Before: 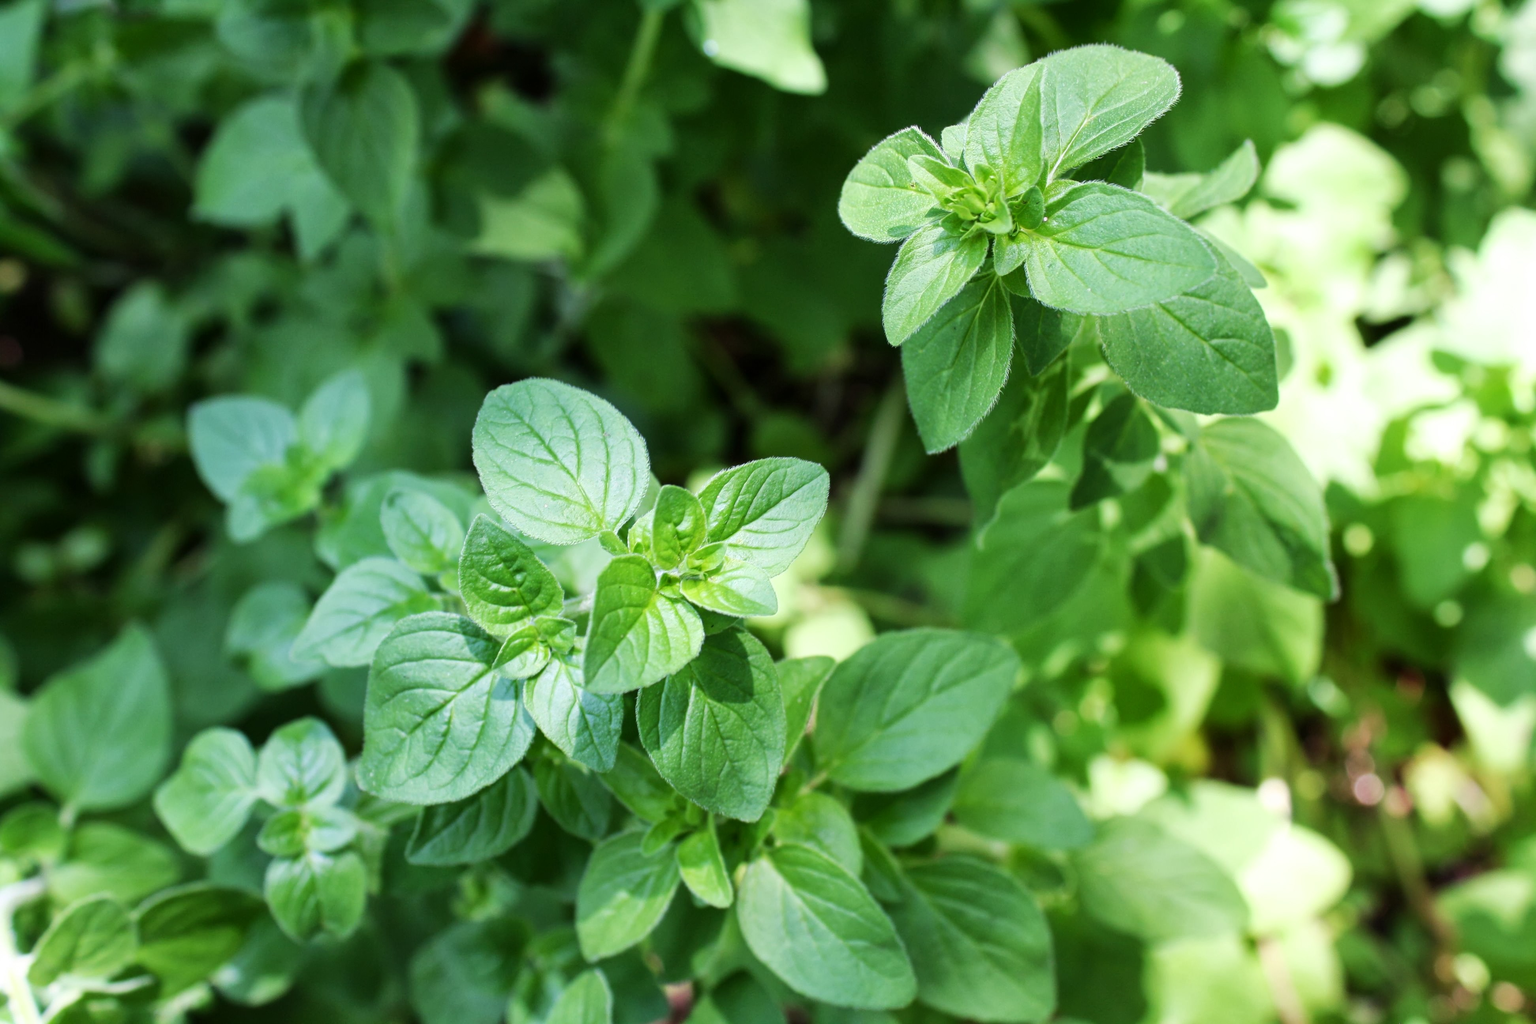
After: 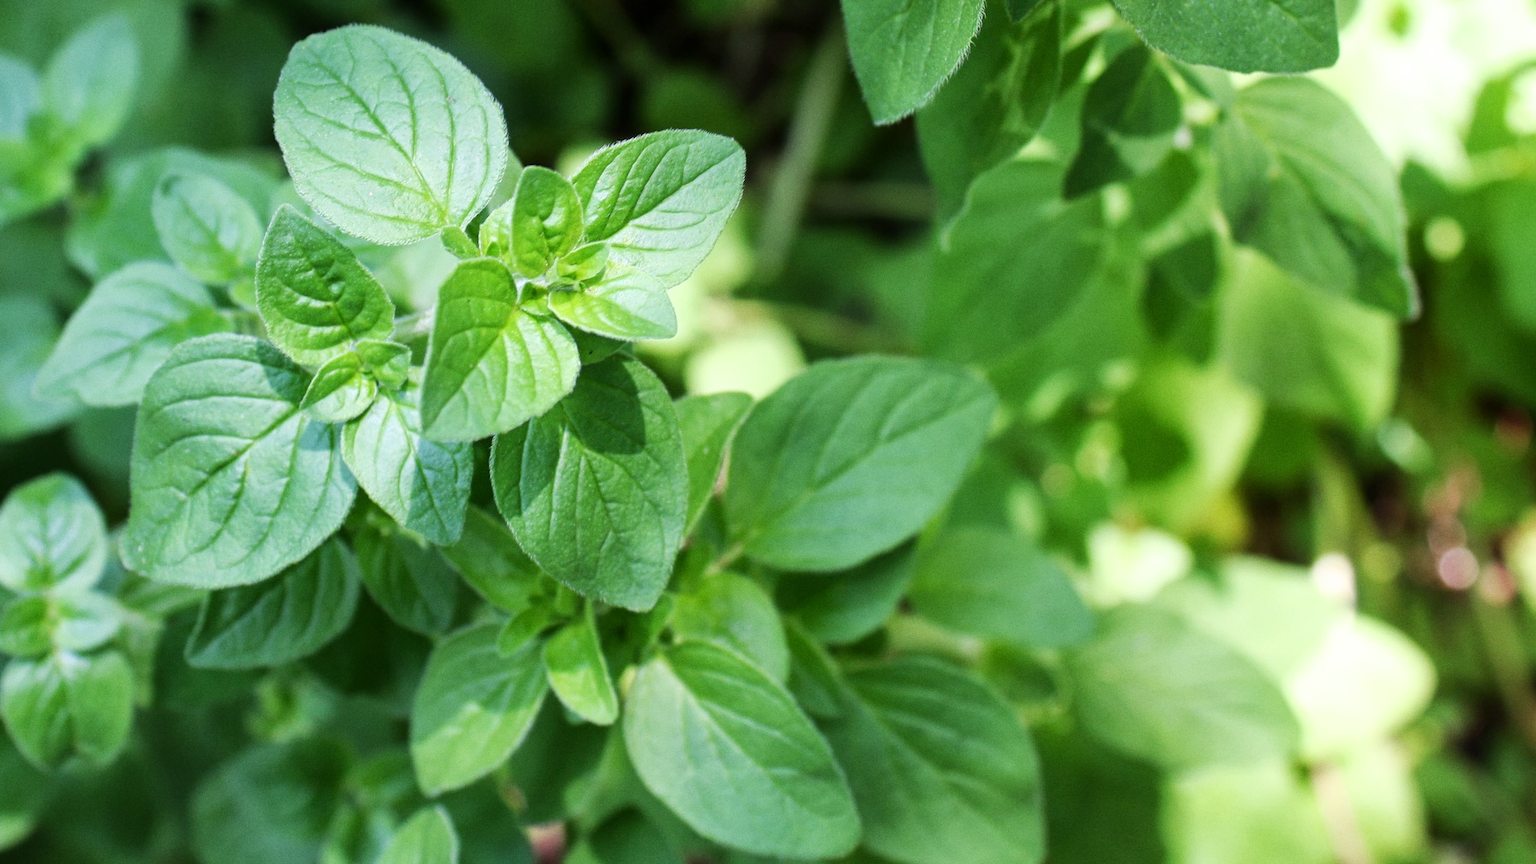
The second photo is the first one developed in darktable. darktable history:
crop and rotate: left 17.299%, top 35.115%, right 7.015%, bottom 1.024%
grain: coarseness 0.09 ISO
